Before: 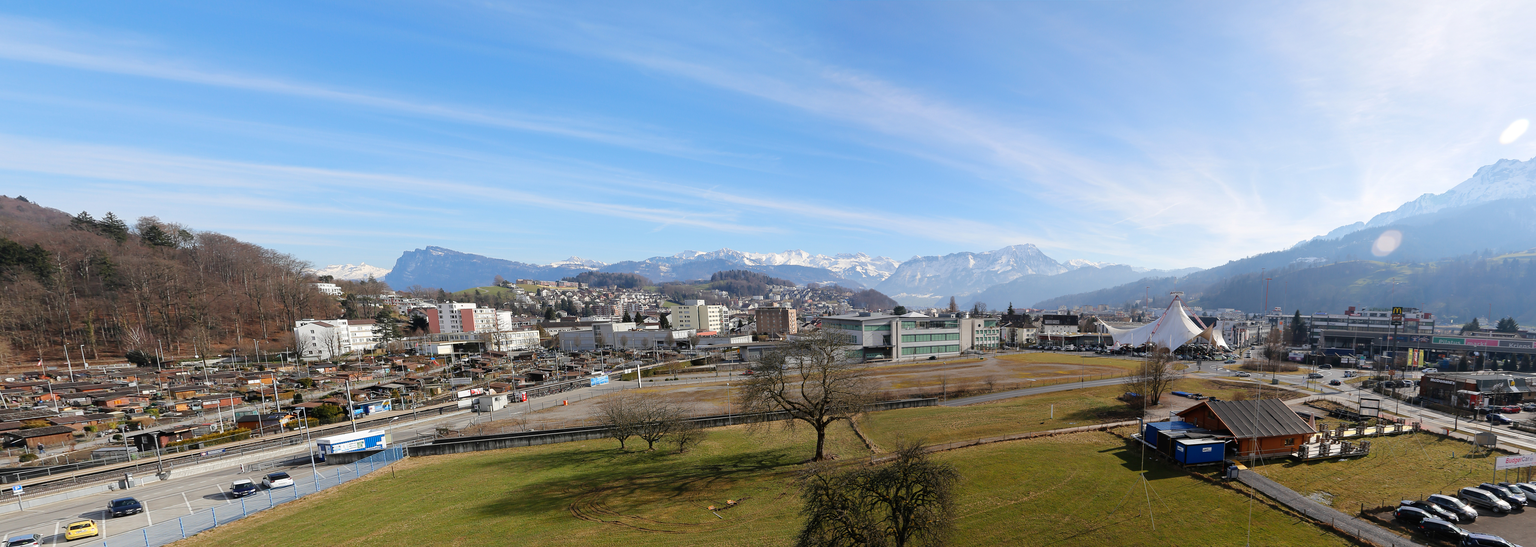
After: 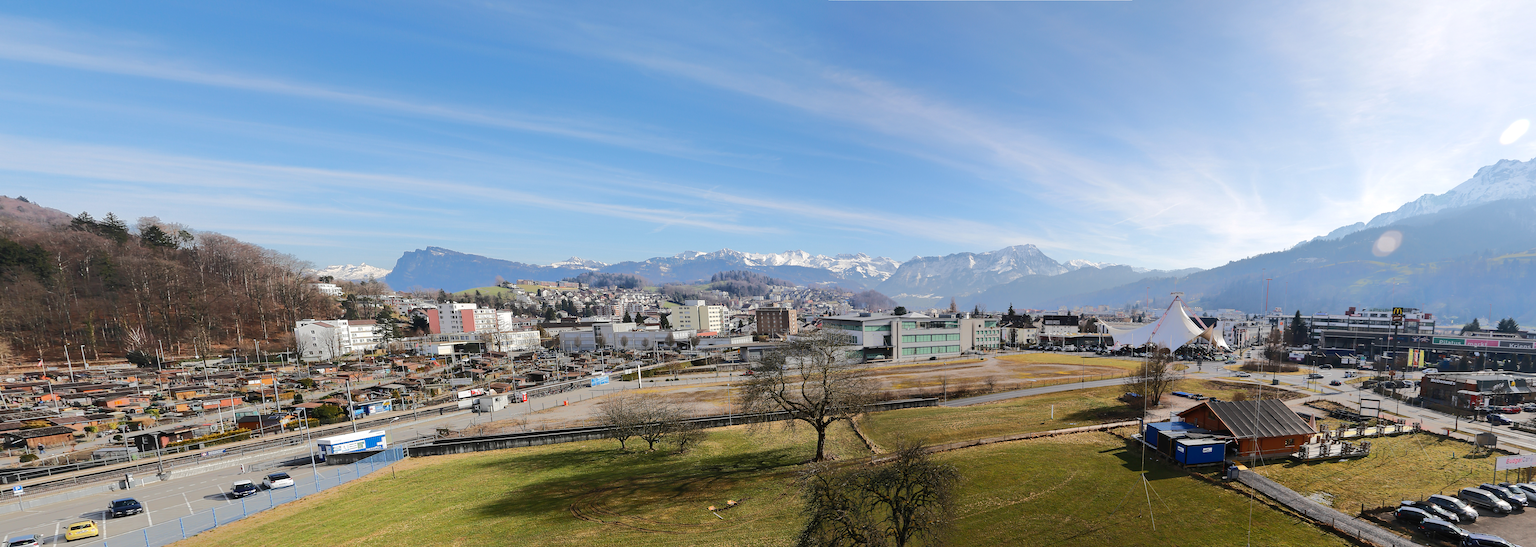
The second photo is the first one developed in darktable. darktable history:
exposure: compensate highlight preservation false
tone equalizer: -7 EV -0.635 EV, -6 EV 1.04 EV, -5 EV -0.455 EV, -4 EV 0.449 EV, -3 EV 0.42 EV, -2 EV 0.162 EV, -1 EV -0.142 EV, +0 EV -0.366 EV, edges refinement/feathering 500, mask exposure compensation -1.57 EV, preserve details guided filter
